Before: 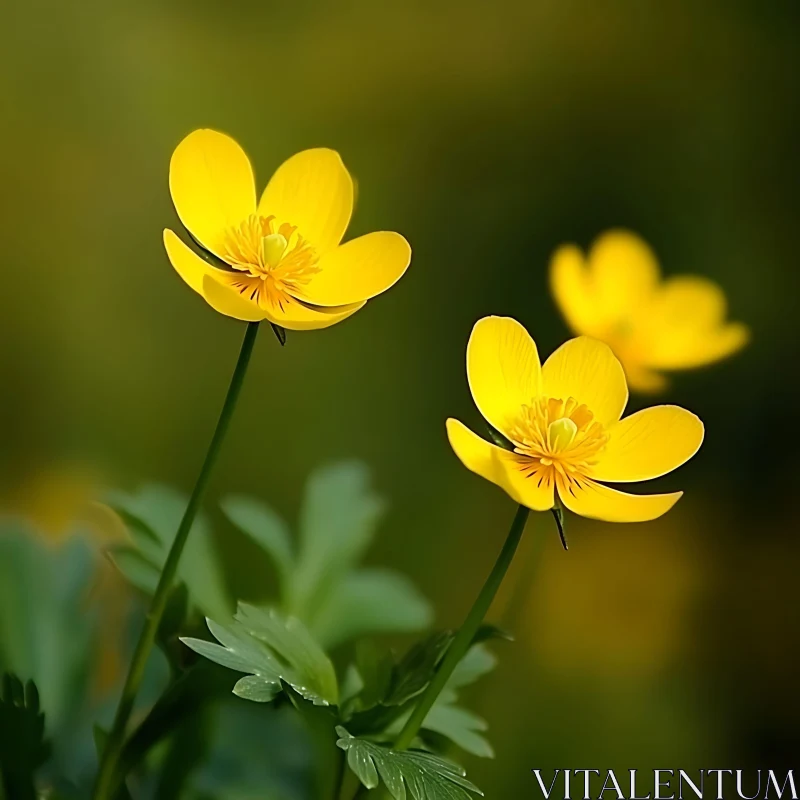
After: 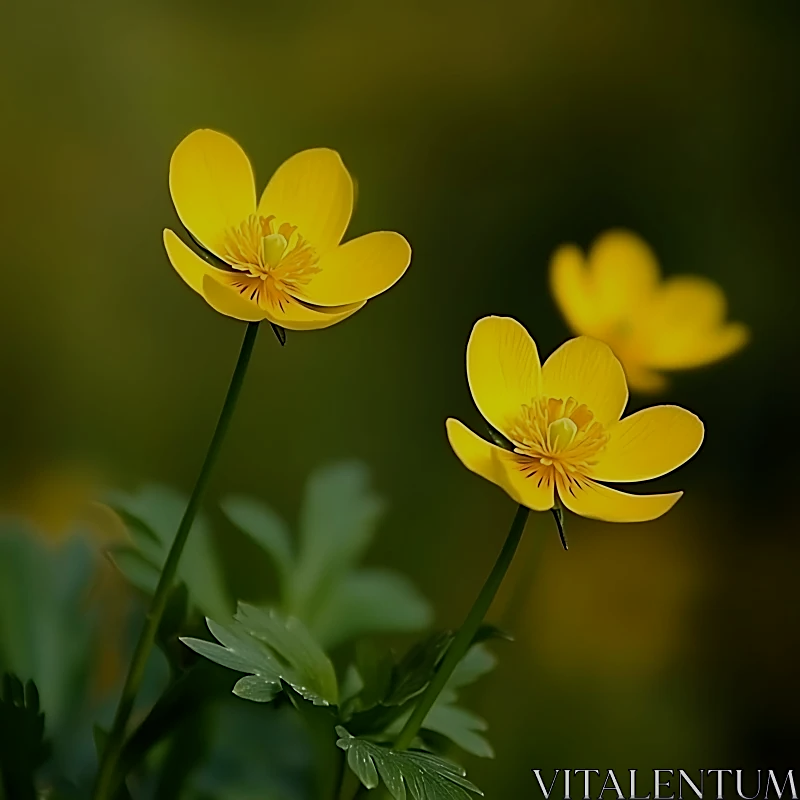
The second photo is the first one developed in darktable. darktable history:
sharpen: on, module defaults
exposure: black level correction 0, exposure -0.843 EV, compensate exposure bias true, compensate highlight preservation false
